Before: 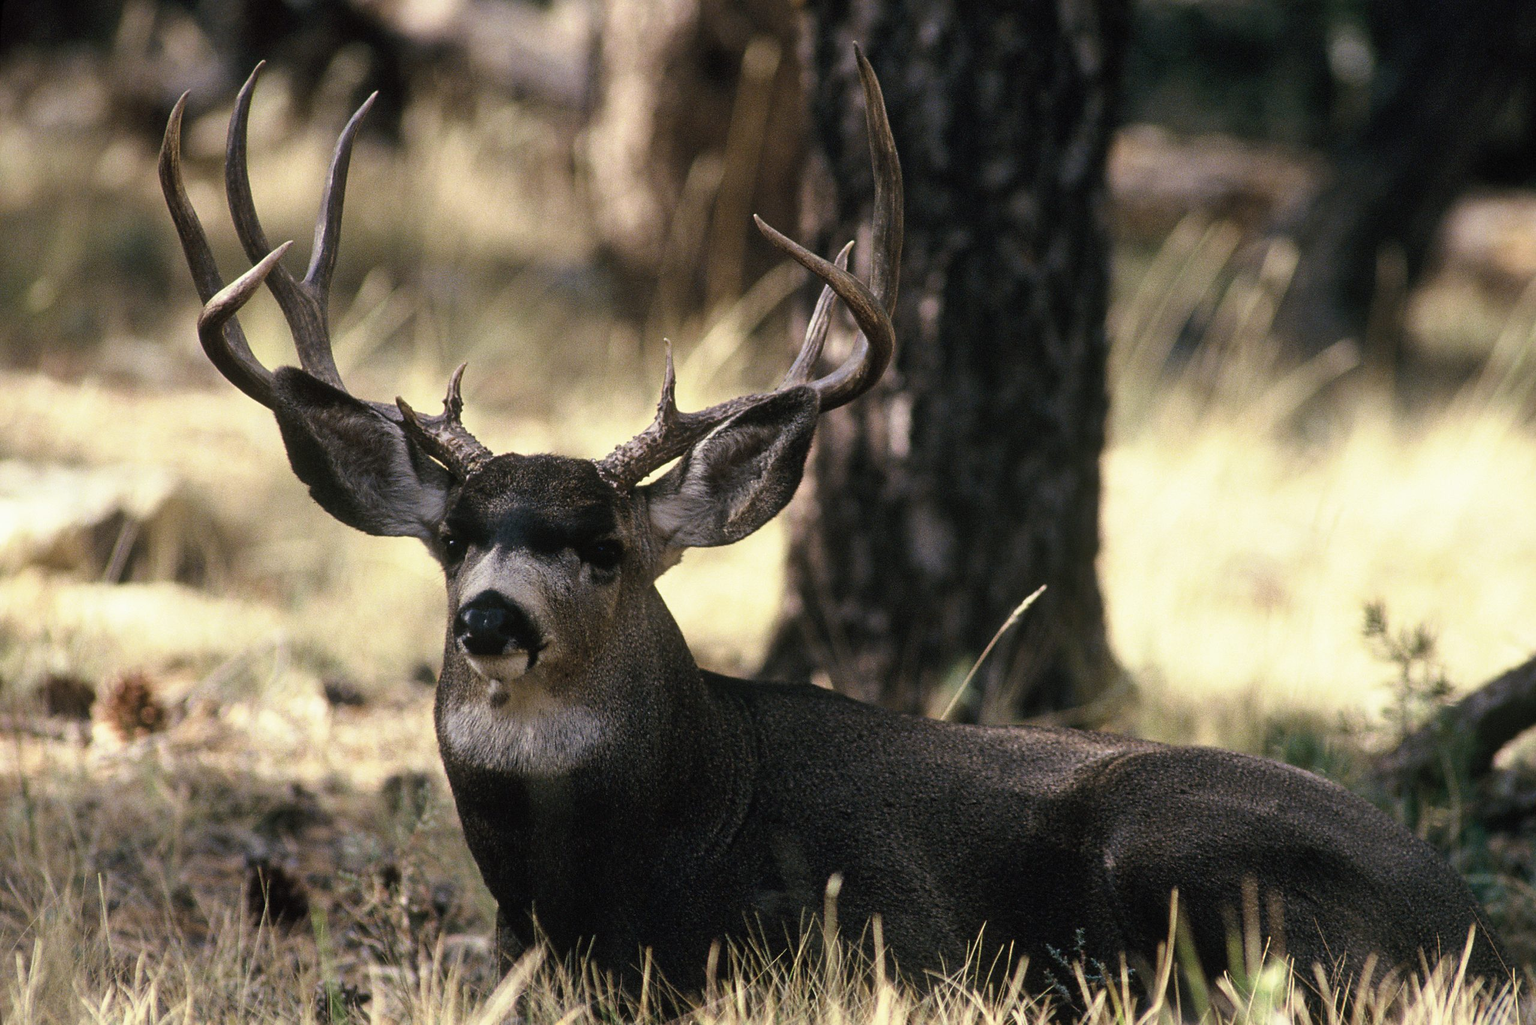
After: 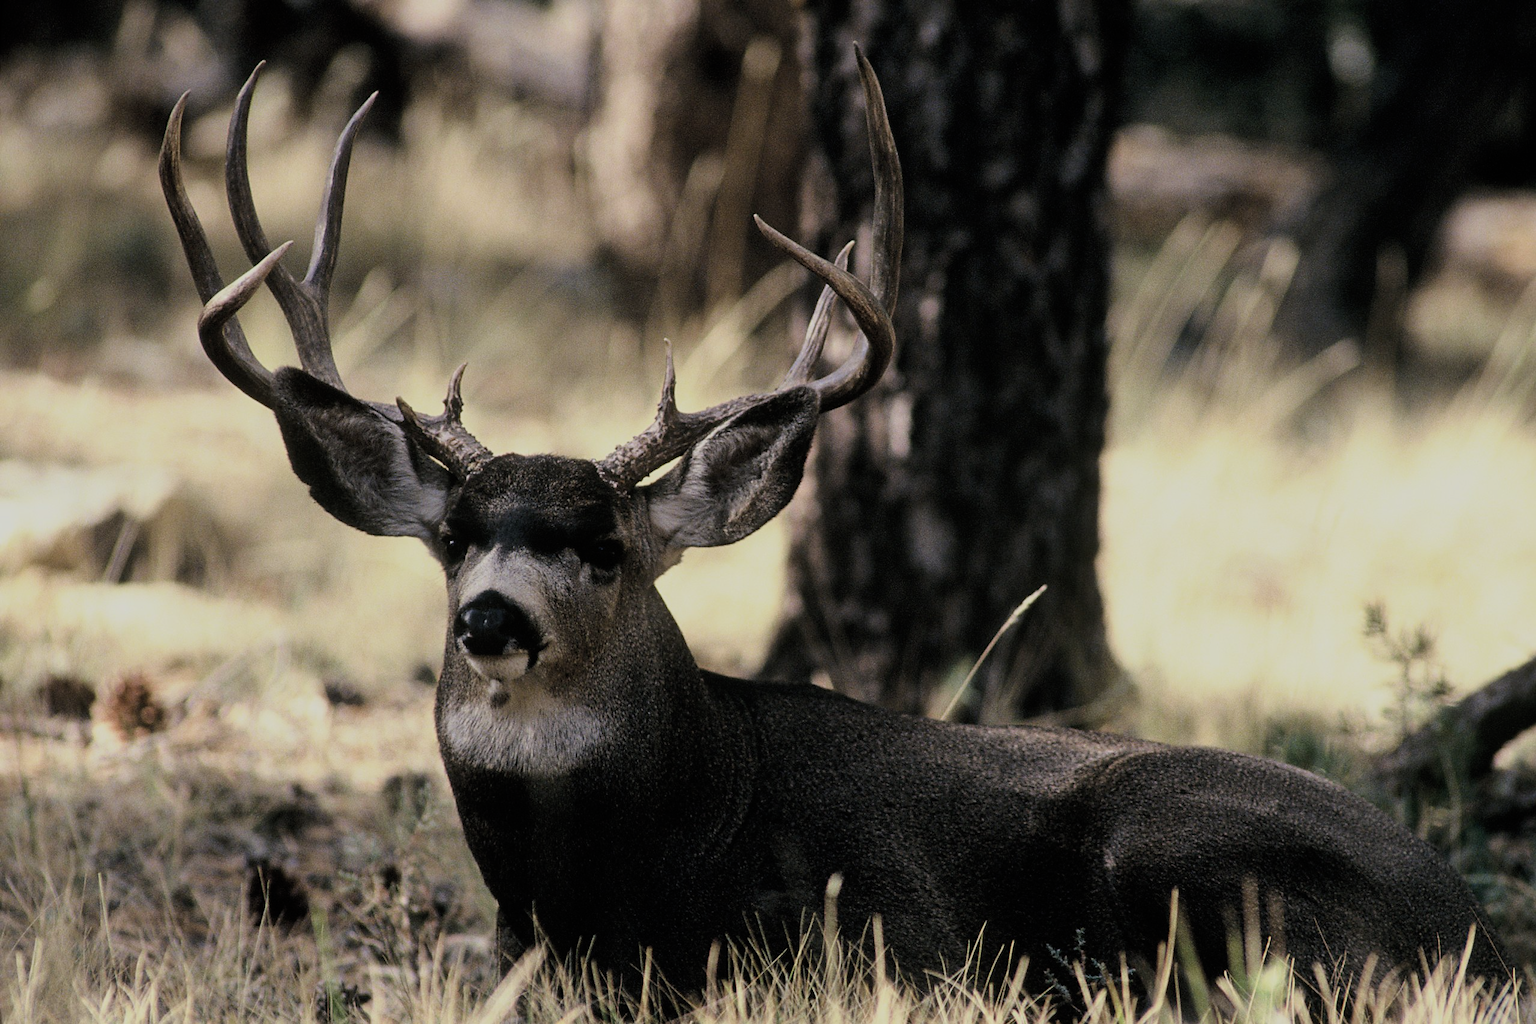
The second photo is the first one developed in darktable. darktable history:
color correction: saturation 0.85
filmic rgb: black relative exposure -7.65 EV, white relative exposure 4.56 EV, hardness 3.61, color science v6 (2022)
